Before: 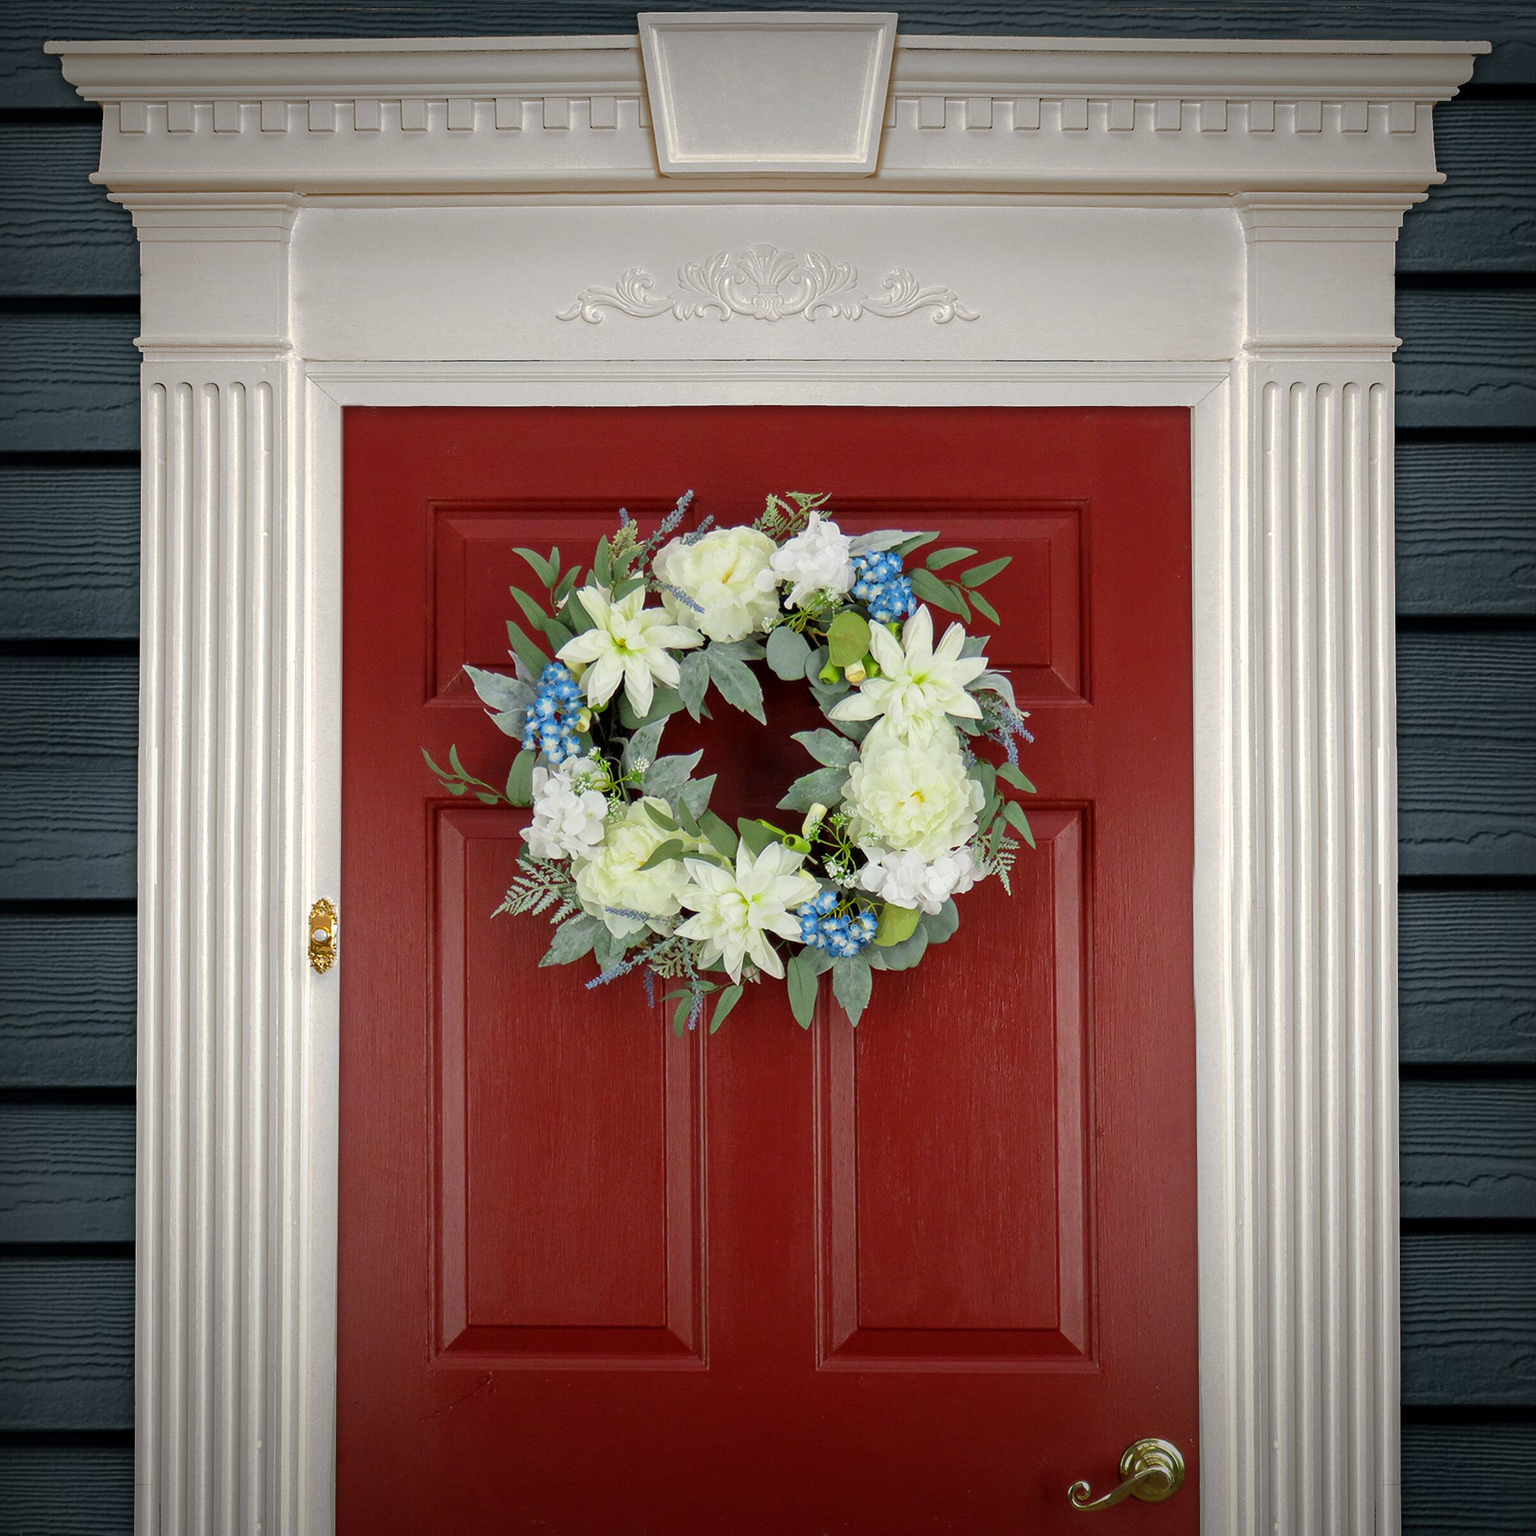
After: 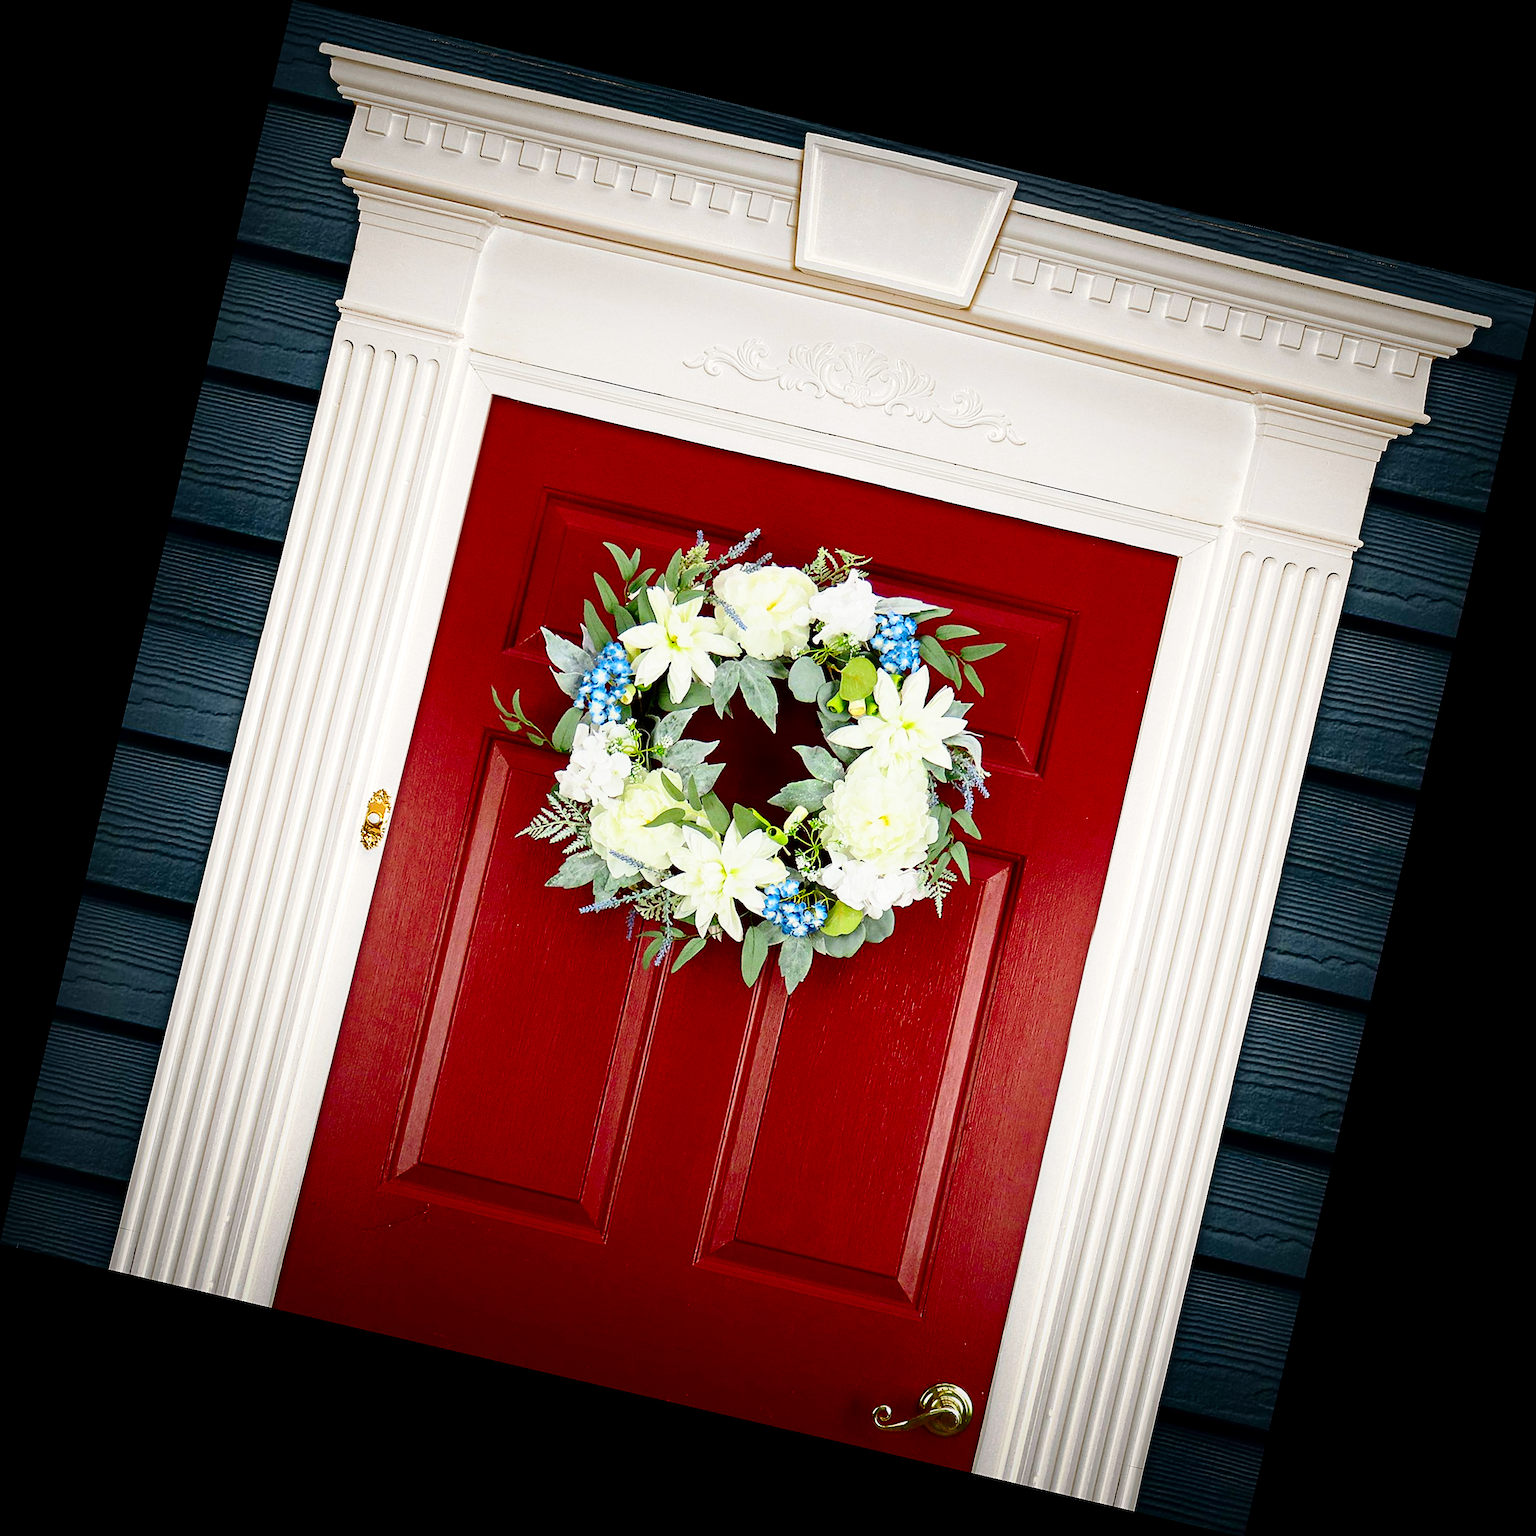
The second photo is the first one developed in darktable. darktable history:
rotate and perspective: rotation 13.27°, automatic cropping off
contrast brightness saturation: contrast 0.21, brightness -0.11, saturation 0.21
base curve: curves: ch0 [(0, 0) (0.028, 0.03) (0.121, 0.232) (0.46, 0.748) (0.859, 0.968) (1, 1)], preserve colors none
sharpen: on, module defaults
